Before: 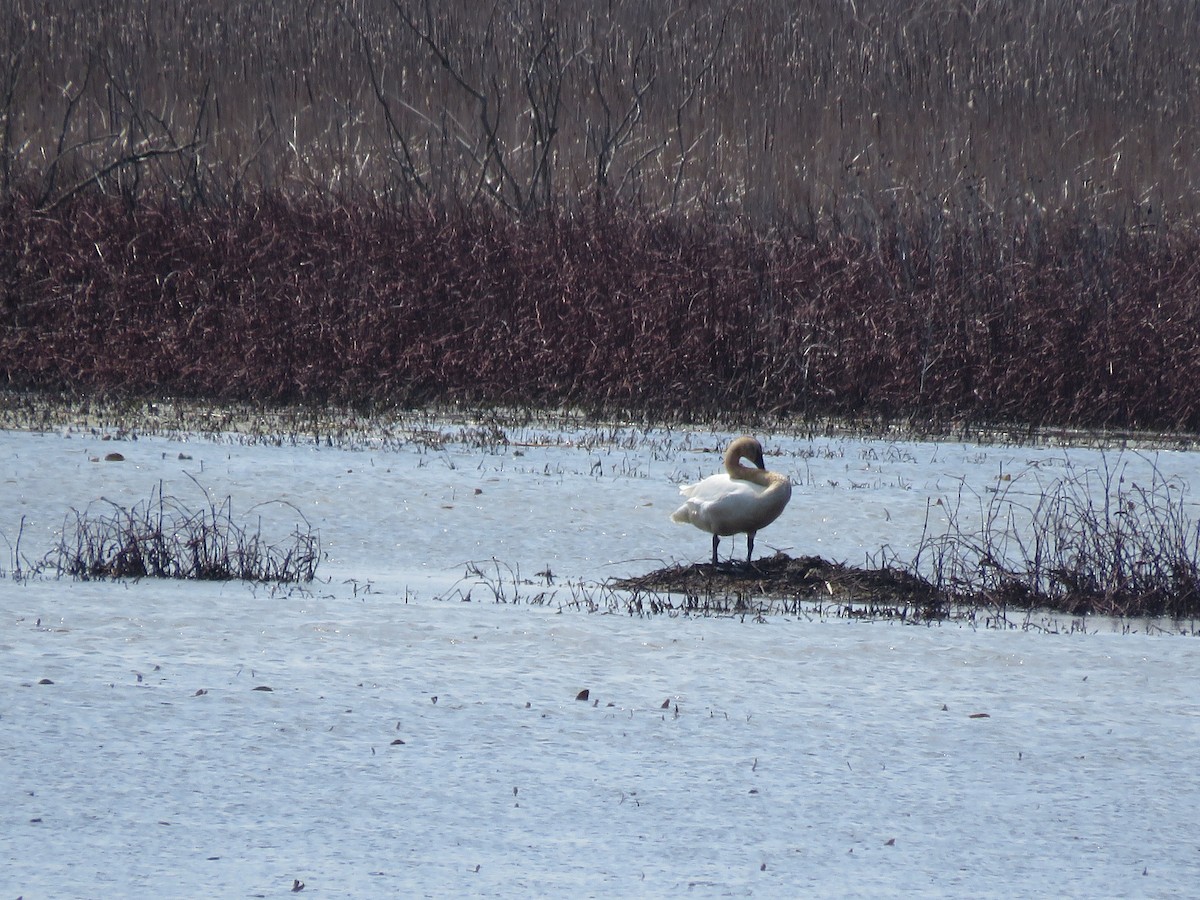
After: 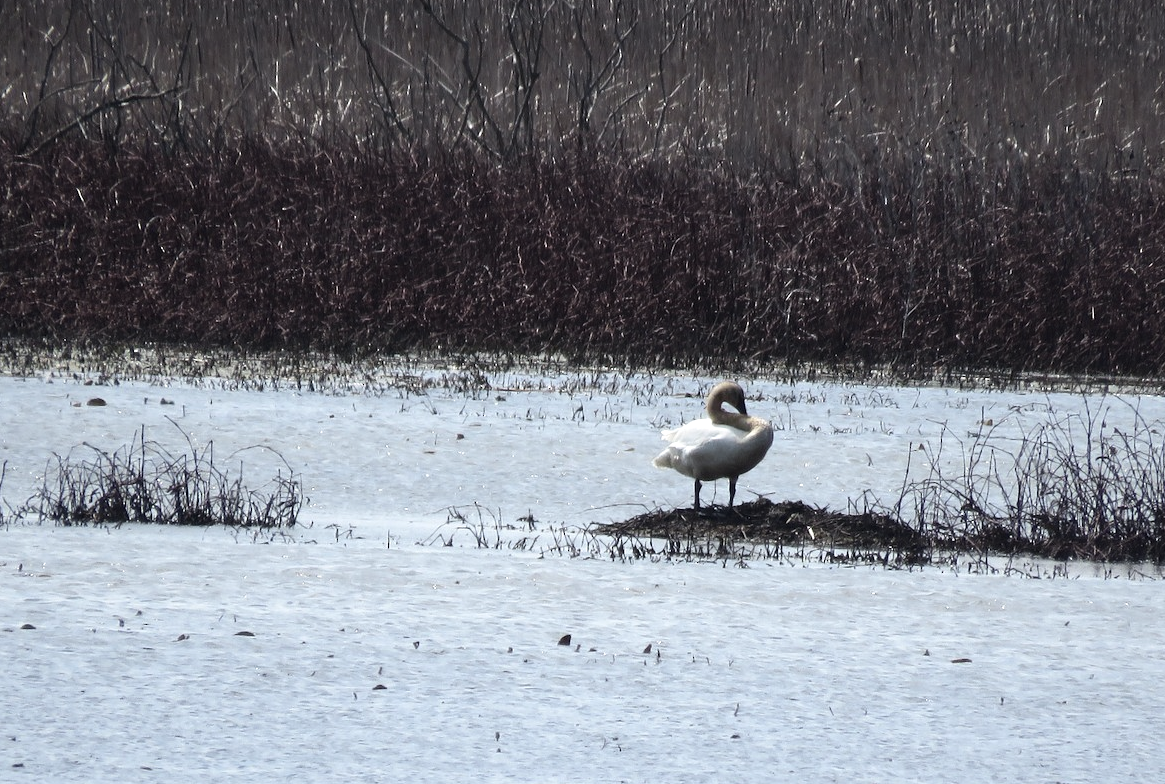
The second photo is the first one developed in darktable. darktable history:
tone equalizer: -8 EV -0.417 EV, -7 EV -0.389 EV, -6 EV -0.333 EV, -5 EV -0.222 EV, -3 EV 0.222 EV, -2 EV 0.333 EV, -1 EV 0.389 EV, +0 EV 0.417 EV, edges refinement/feathering 500, mask exposure compensation -1.57 EV, preserve details no
contrast brightness saturation: contrast 0.1, saturation -0.3
crop: left 1.507%, top 6.147%, right 1.379%, bottom 6.637%
